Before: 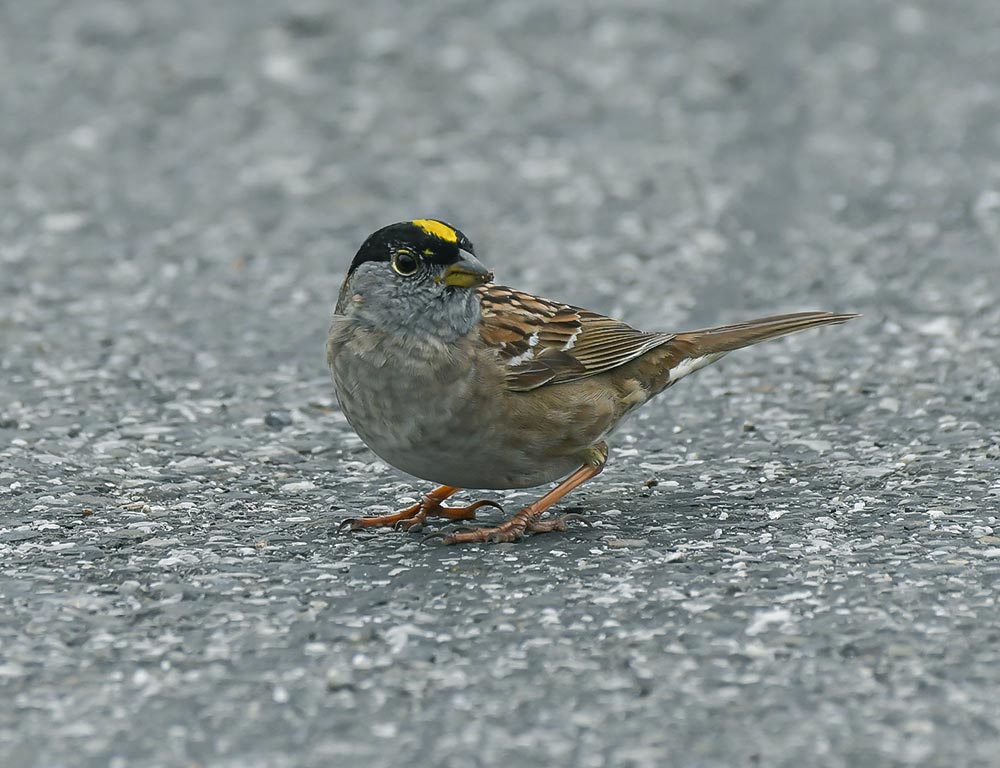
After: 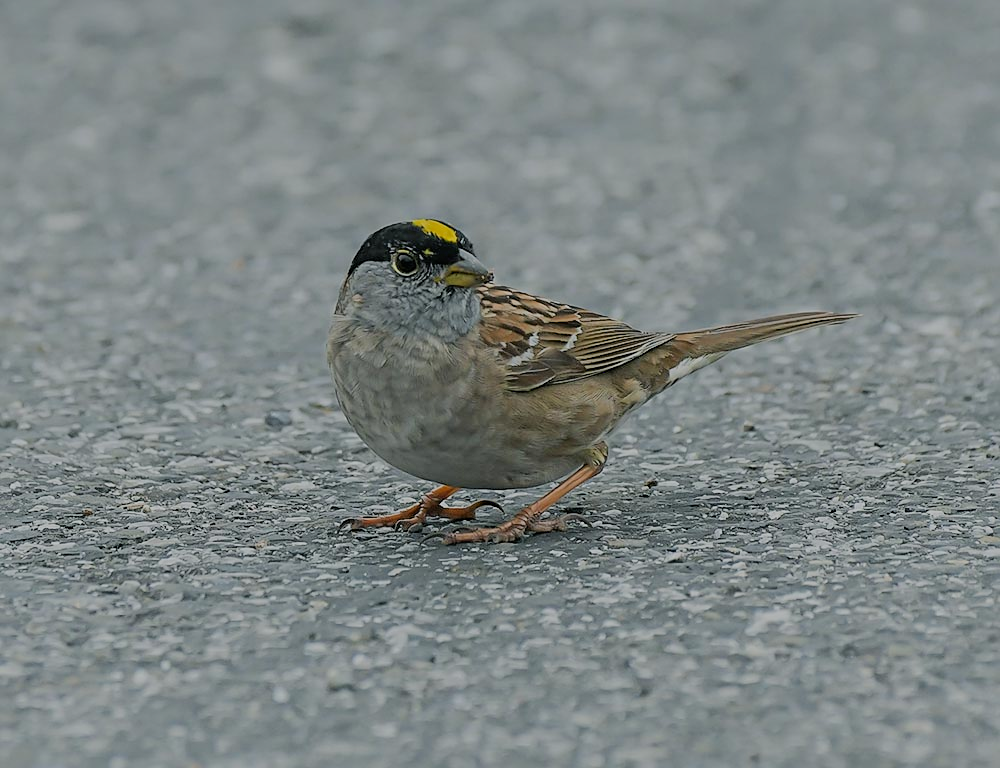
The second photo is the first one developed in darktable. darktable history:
filmic rgb: black relative exposure -8 EV, white relative exposure 8.06 EV, hardness 2.43, latitude 10.09%, contrast 0.734, highlights saturation mix 9.03%, shadows ↔ highlights balance 1.45%, color science v6 (2022)
sharpen: radius 2.124, amount 0.388, threshold 0.08
